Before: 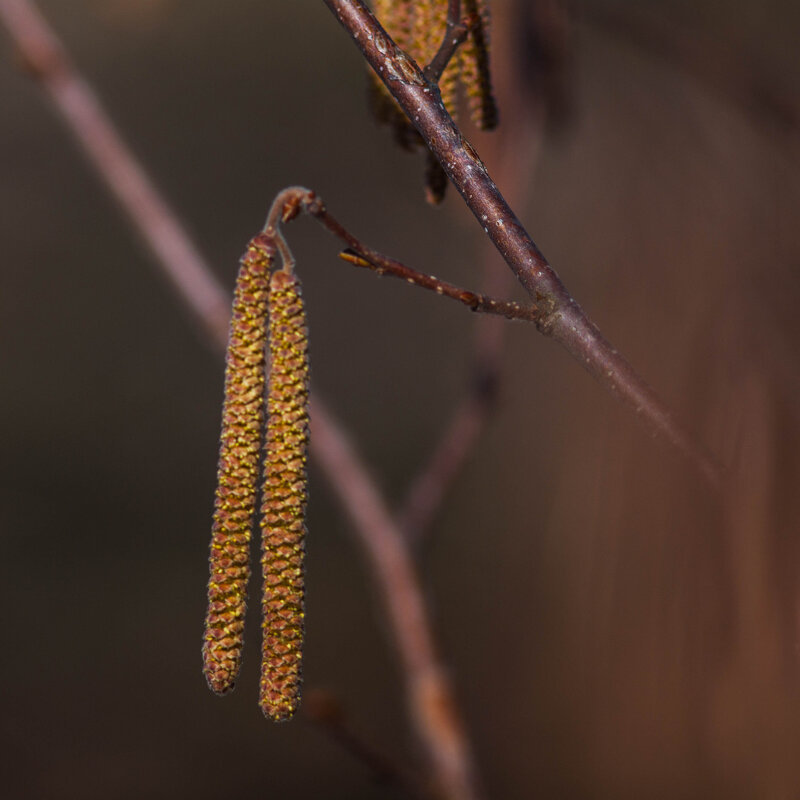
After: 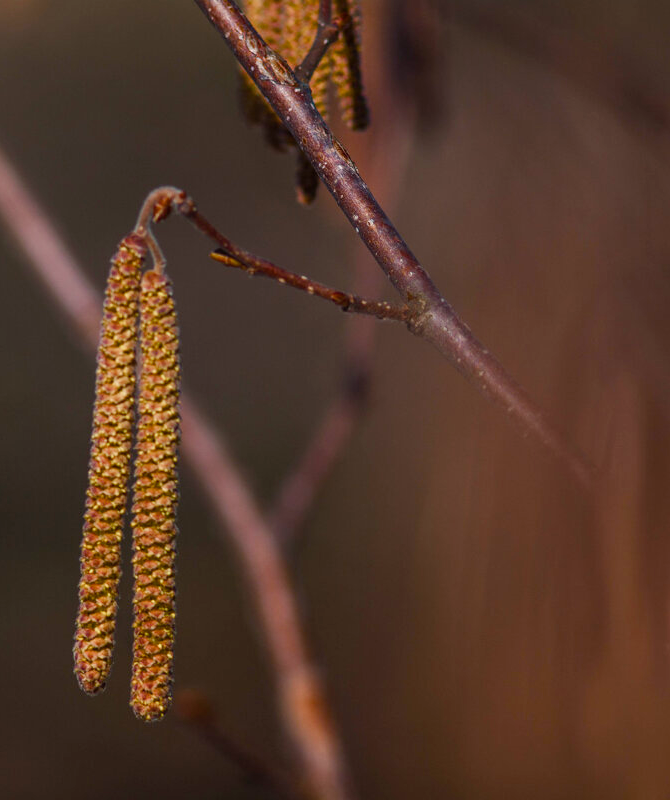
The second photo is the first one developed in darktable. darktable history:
contrast equalizer: octaves 7, y [[0.5 ×6], [0.5 ×6], [0.5, 0.5, 0.501, 0.545, 0.707, 0.863], [0 ×6], [0 ×6]]
shadows and highlights: shadows 30.66, highlights -63.1, soften with gaussian
crop: left 16.138%
color balance rgb: highlights gain › chroma 2.977%, highlights gain › hue 60.19°, perceptual saturation grading › global saturation 20%, perceptual saturation grading › highlights -49.712%, perceptual saturation grading › shadows 23.956%
